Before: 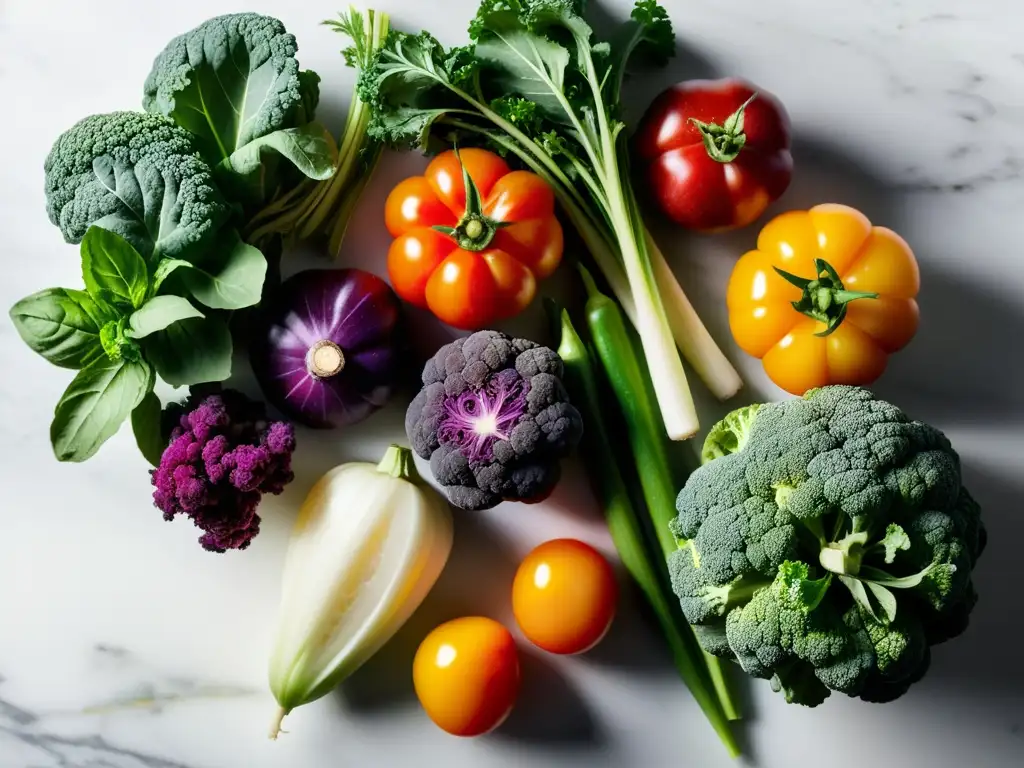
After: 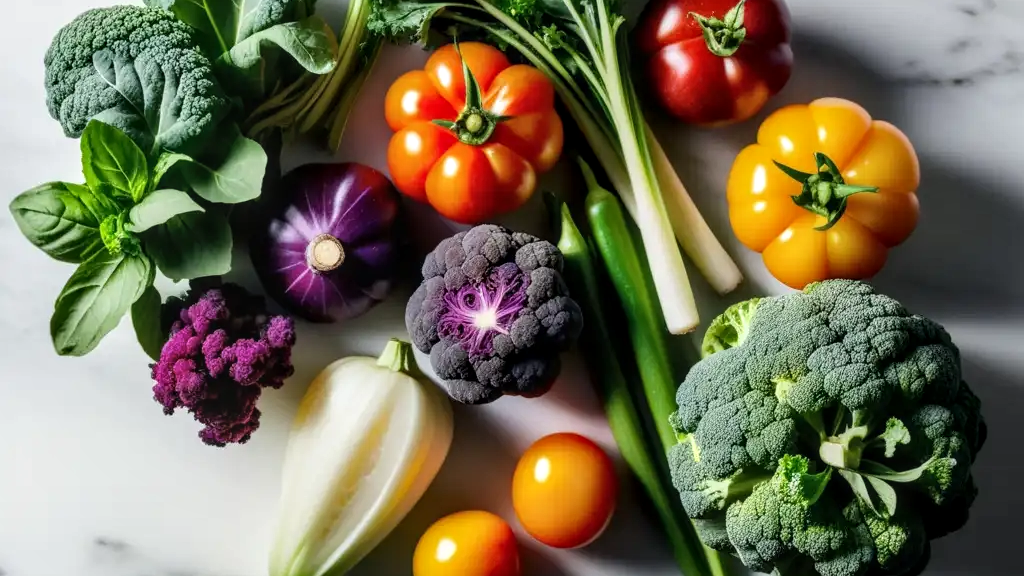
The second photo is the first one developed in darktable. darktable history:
crop: top 13.819%, bottom 11.169%
local contrast: on, module defaults
